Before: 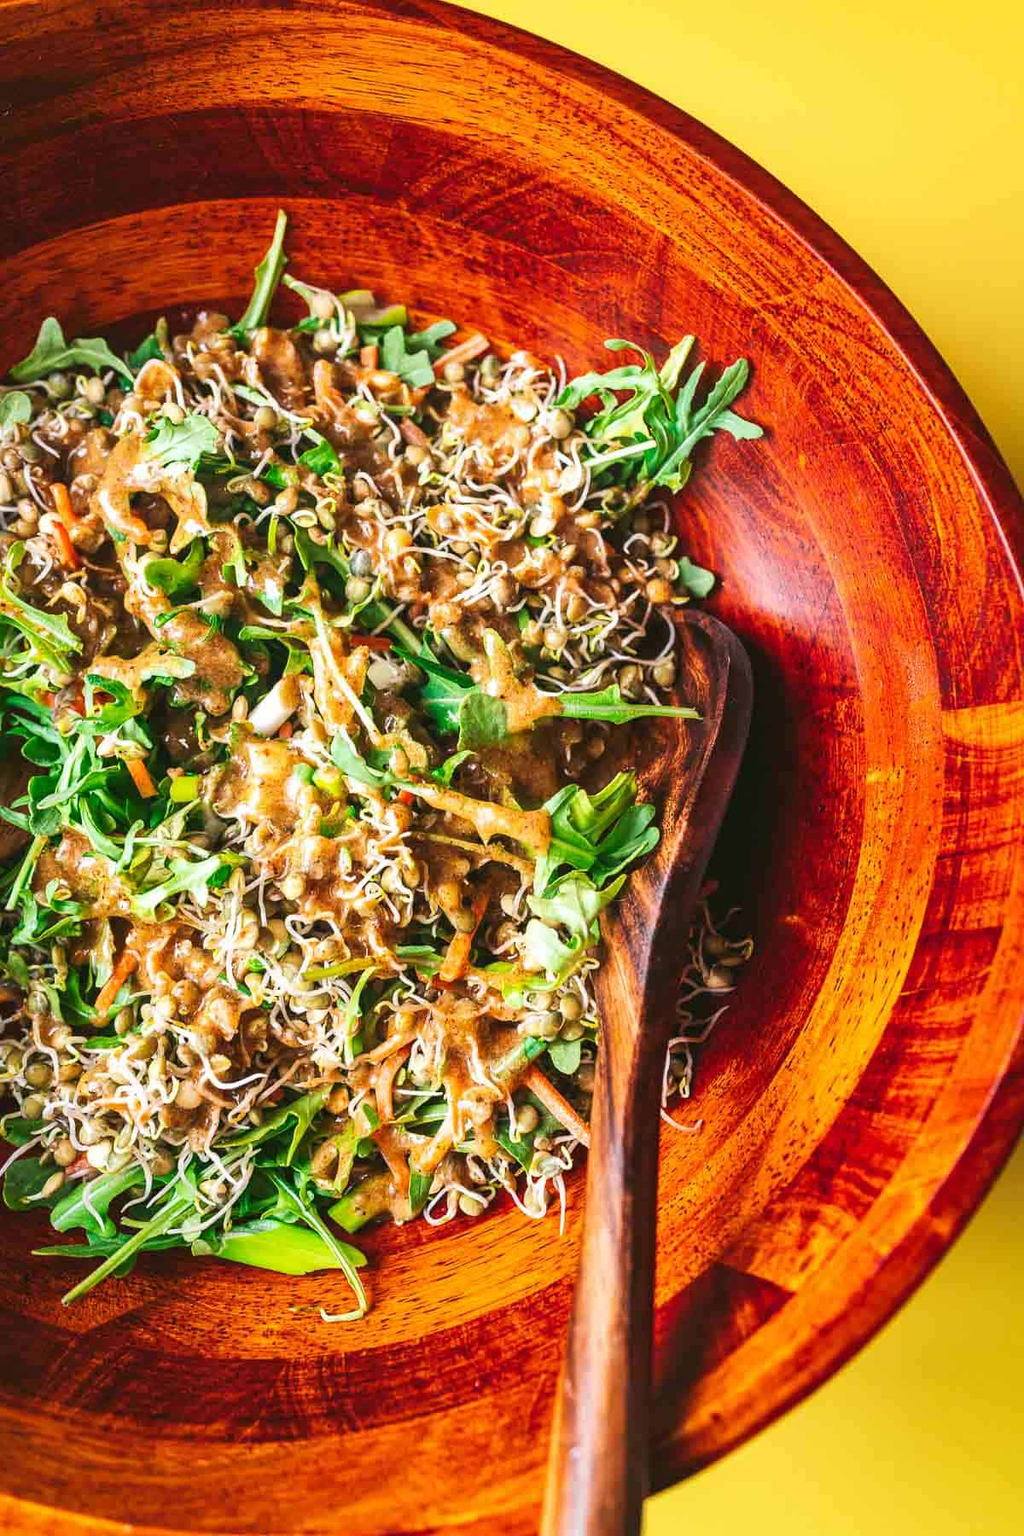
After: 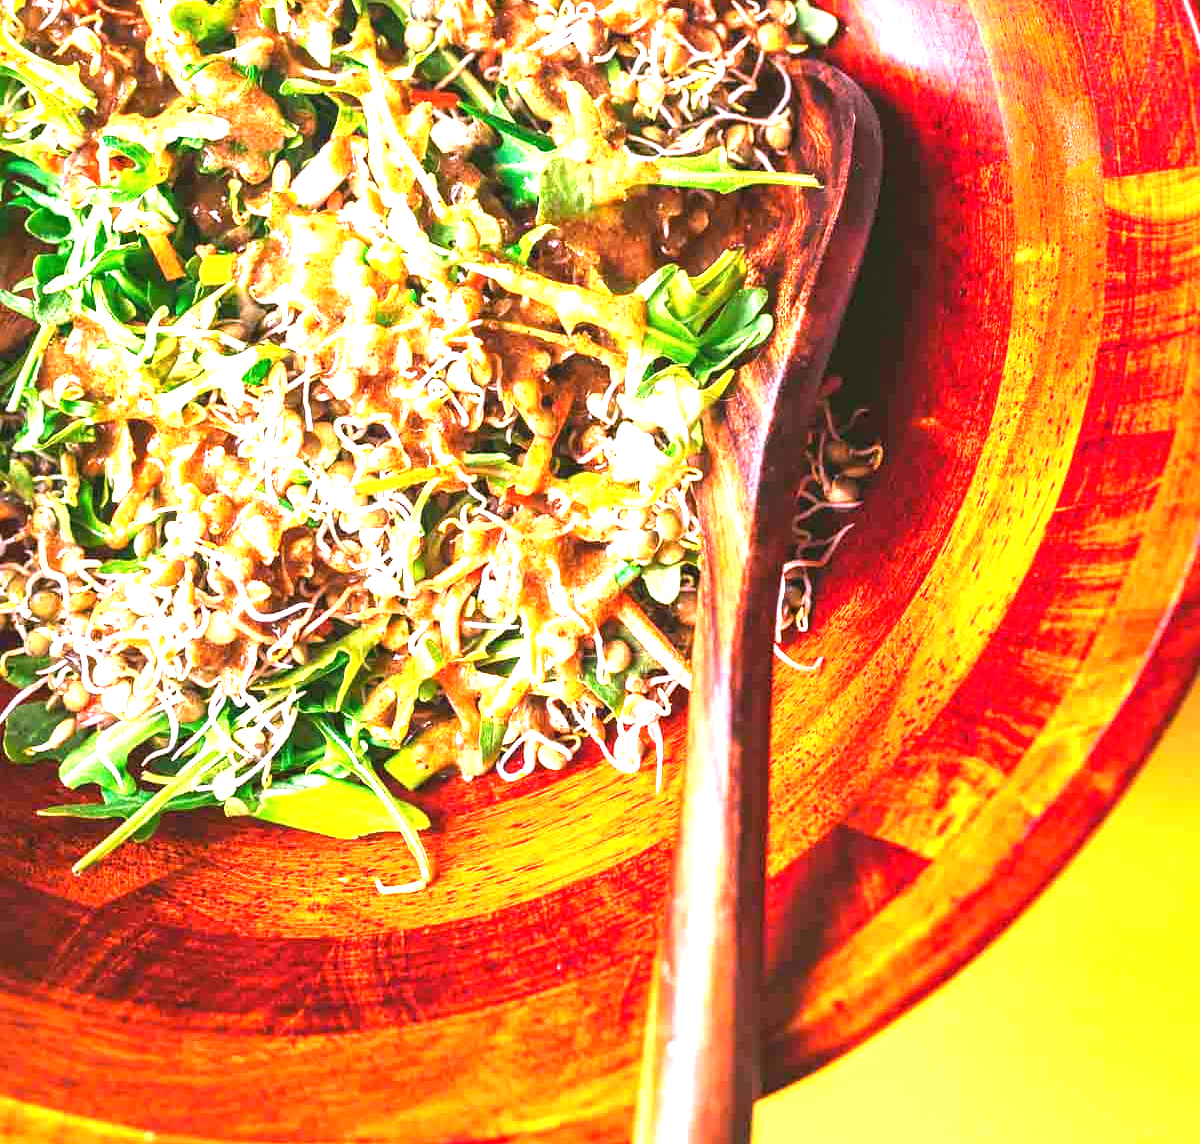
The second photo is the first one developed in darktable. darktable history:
exposure: black level correction 0, exposure 1.35 EV, compensate exposure bias true, compensate highlight preservation false
crop and rotate: top 36.435%
white balance: red 1.188, blue 1.11
